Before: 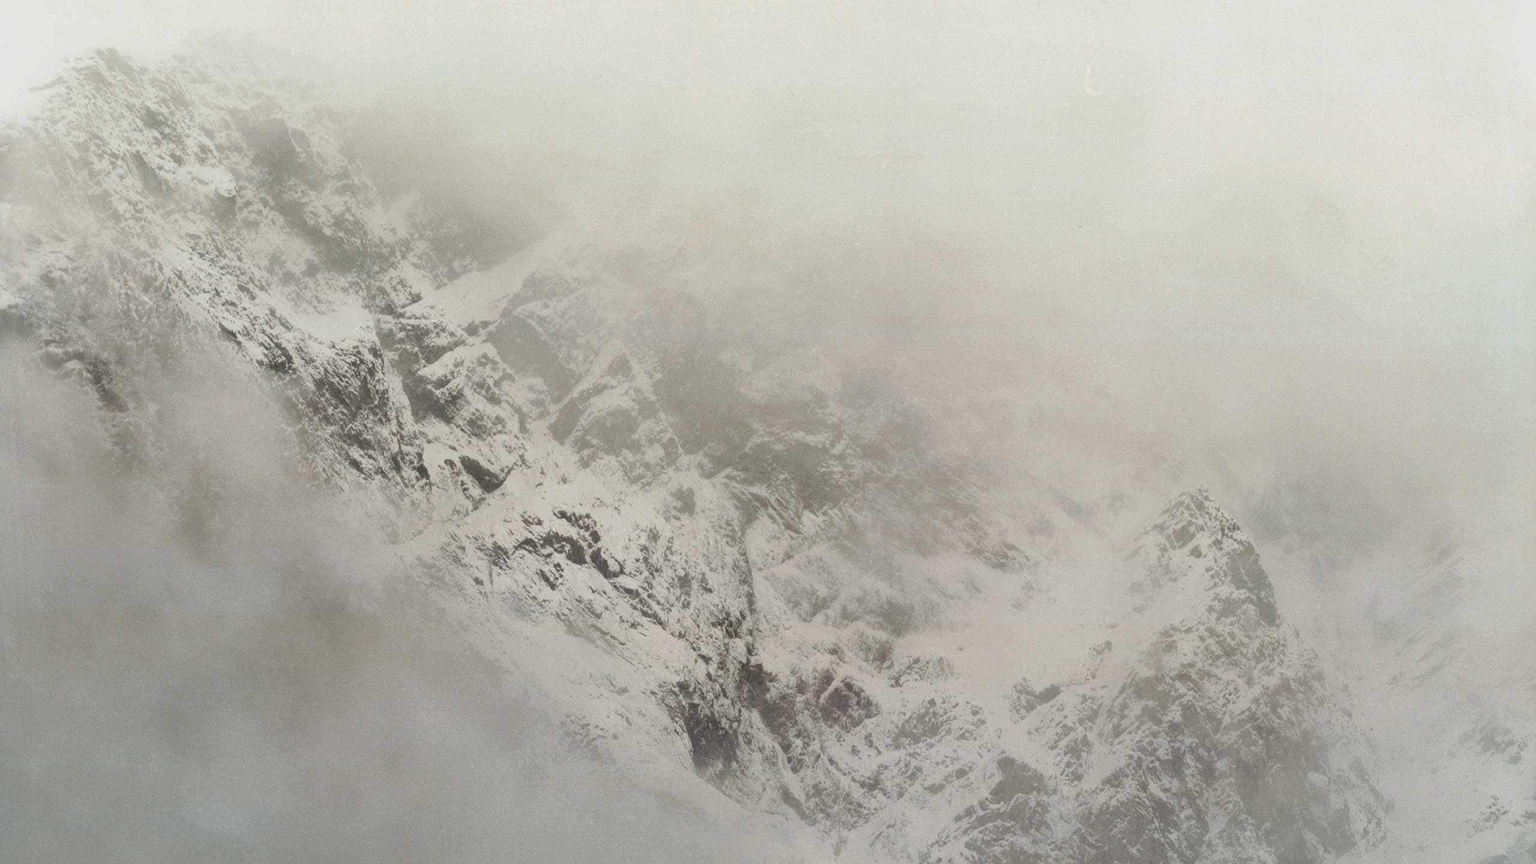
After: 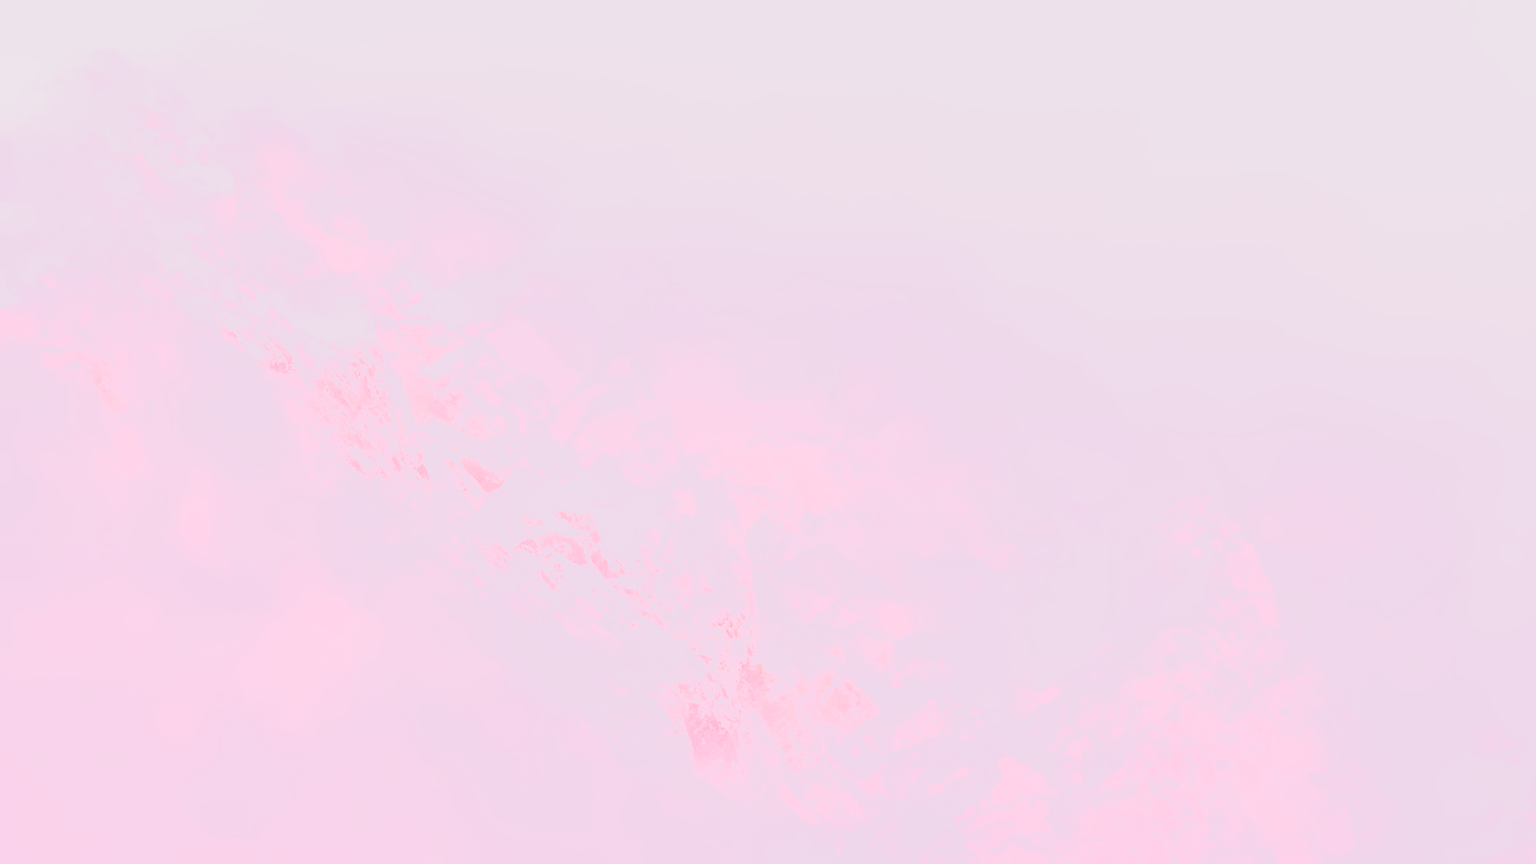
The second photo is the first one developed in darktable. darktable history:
local contrast: on, module defaults
denoise (profiled): preserve shadows 1.52, scattering 0.002, a [-1, 0, 0], compensate highlight preservation false
filmic rgb: black relative exposure -6.98 EV, white relative exposure 5.63 EV, hardness 2.86
haze removal: compatibility mode true, adaptive false
highlight reconstruction: on, module defaults
lens correction: scale 1, crop 1, focal 35, aperture 10, distance 0.775, camera "Canon EOS RP", lens "Canon RF 35mm F1.8 MACRO IS STM"
white balance: red 2.229, blue 1.46
tone equalizer "contrast tone curve: strong": -8 EV -1.08 EV, -7 EV -1.01 EV, -6 EV -0.867 EV, -5 EV -0.578 EV, -3 EV 0.578 EV, -2 EV 0.867 EV, -1 EV 1.01 EV, +0 EV 1.08 EV, edges refinement/feathering 500, mask exposure compensation -1.57 EV, preserve details no
exposure: black level correction 0, exposure 1.125 EV, compensate exposure bias true, compensate highlight preservation false
color balance rgb "basic colorfulness: vibrant colors": perceptual saturation grading › global saturation 20%, perceptual saturation grading › highlights -25%, perceptual saturation grading › shadows 50%
color correction: highlights a* -1.43, highlights b* 10.12, shadows a* 0.395, shadows b* 19.35
velvia: on, module defaults
color calibration: illuminant as shot in camera, x 0.379, y 0.396, temperature 4138.76 K
color look up table: target a [13.56, 18.13, -4.88, -18.23, 8.84, -33.4, 41.41, 10.41, 48.24, 22.98, -23.71, 22.1, 14.18, -46.08, 53.38, 4.545, 49.99, -28.63, -0.43, -0.64, -0.73, -0.15, -0.42, -0.08, 0 ×25], target b [14.06, 17.81, -21.93, 30.49, -25.4, -0.2, 65.55, -45.96, 16.25, -21.59, 57.26, 77.48, -50.3, 37.7, 28.19, 89.81, -14.57, -28.64, 1.19, -0.34, -0.5, -0.27, -1.23, -0.97, 0 ×25], num patches 24
